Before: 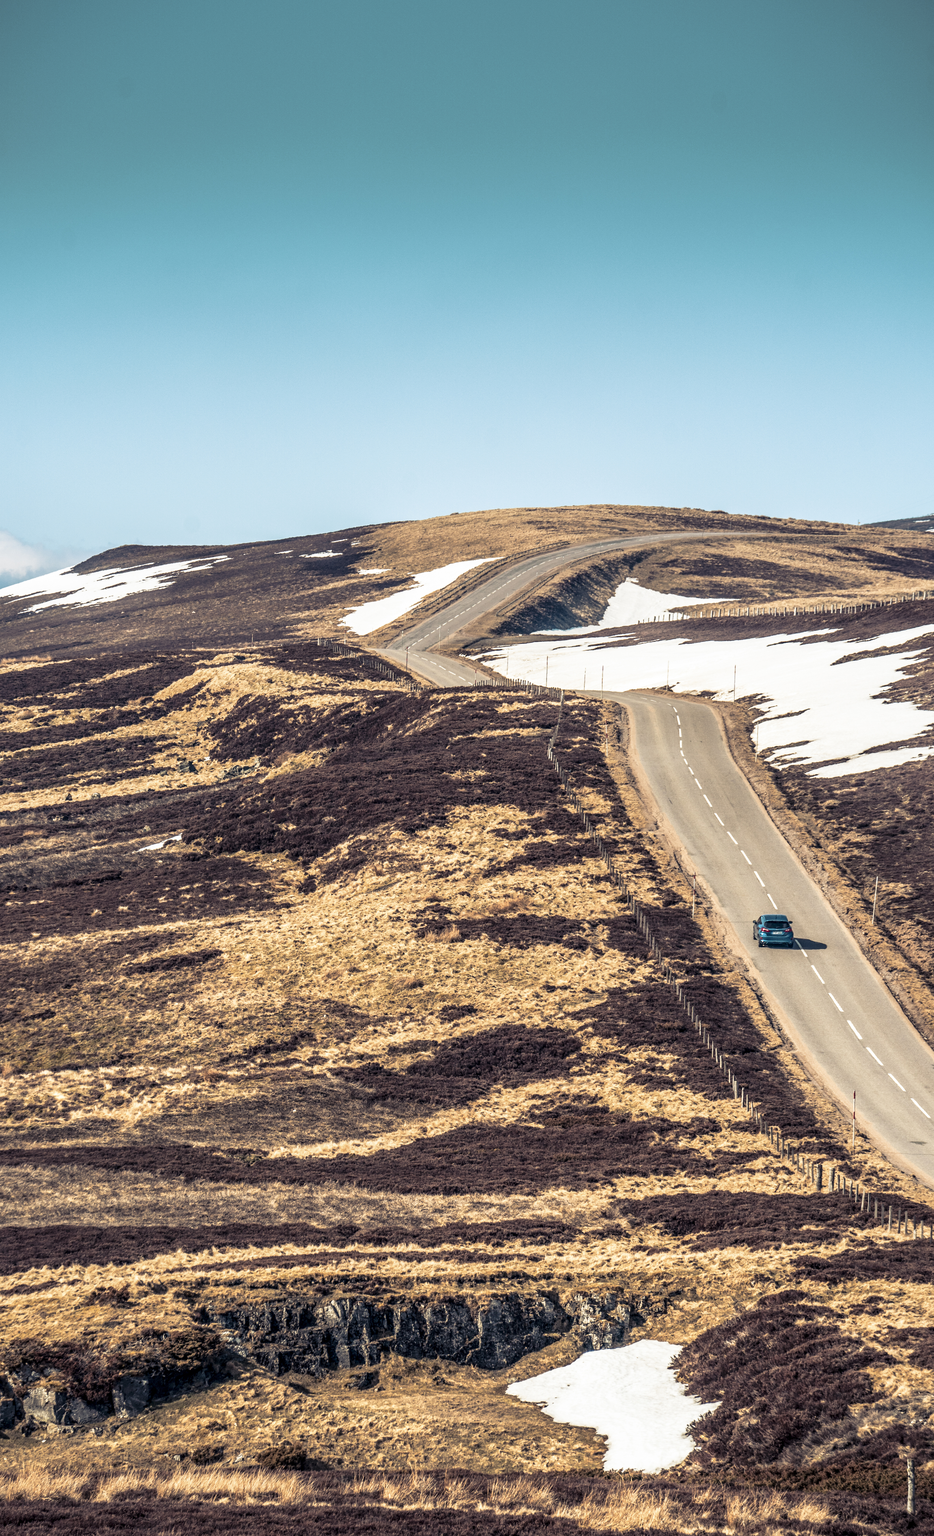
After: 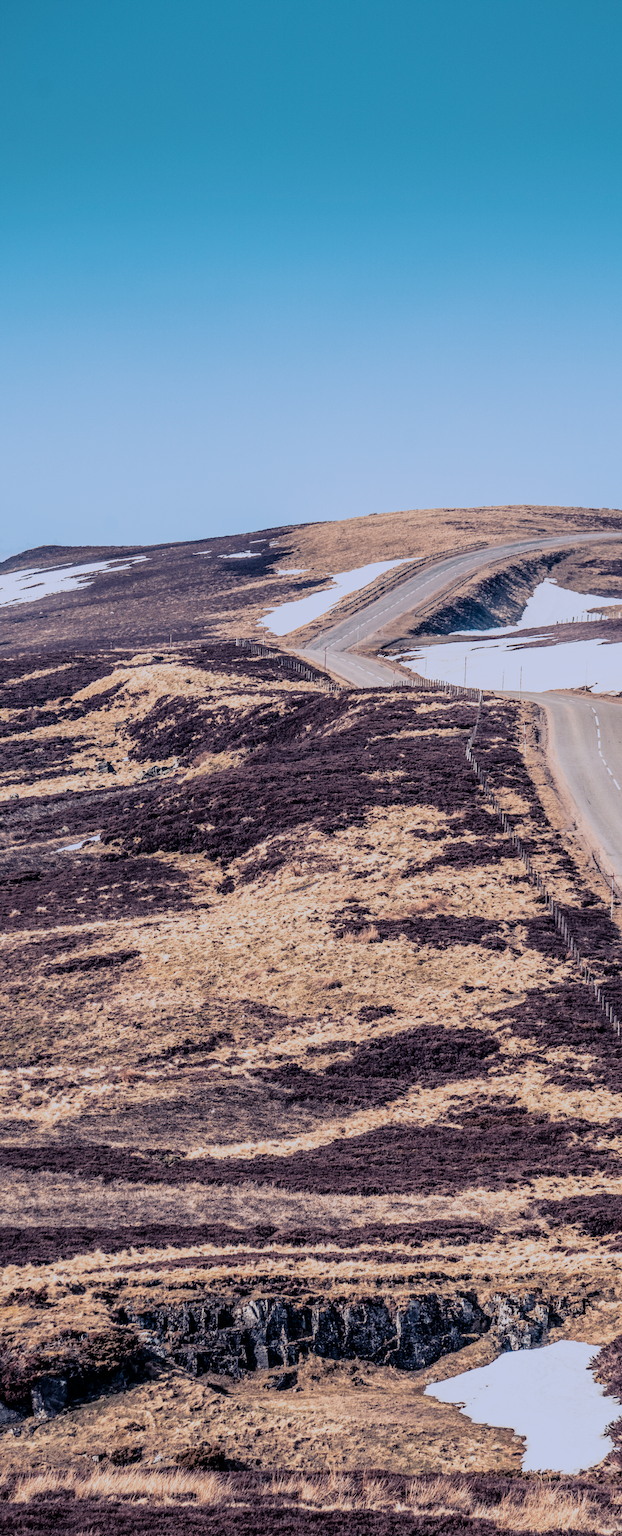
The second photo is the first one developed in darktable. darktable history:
color calibration: illuminant as shot in camera, x 0.377, y 0.392, temperature 4169.3 K, saturation algorithm version 1 (2020)
crop and rotate: left 8.786%, right 24.548%
filmic rgb: black relative exposure -7.65 EV, white relative exposure 4.56 EV, hardness 3.61
